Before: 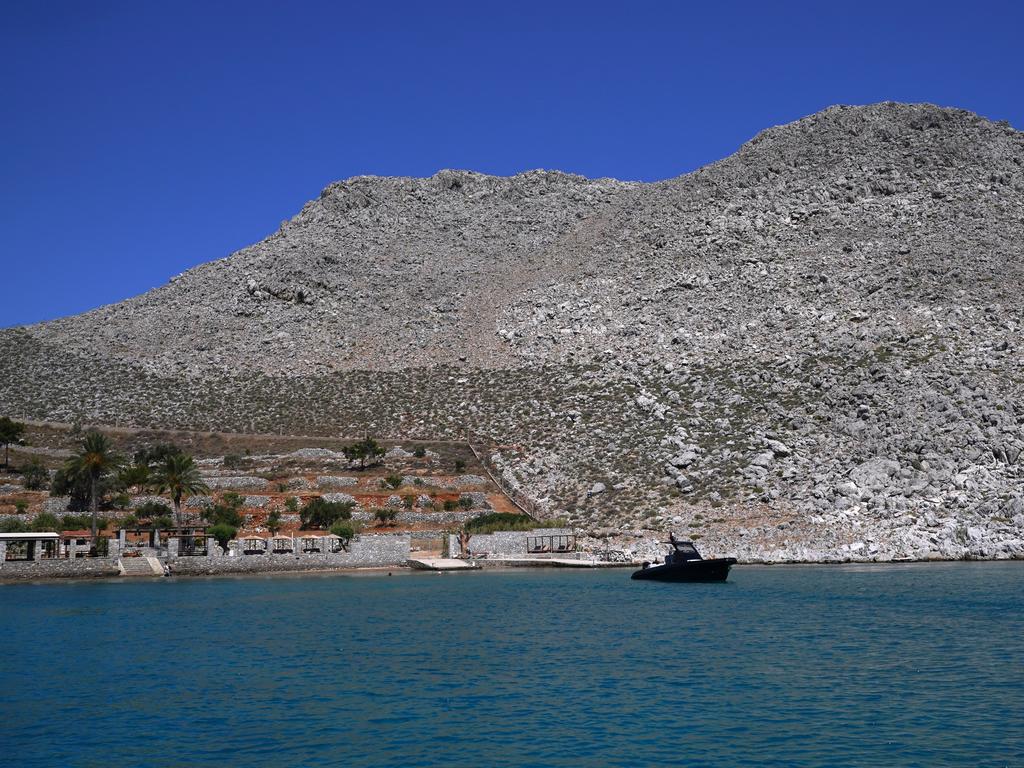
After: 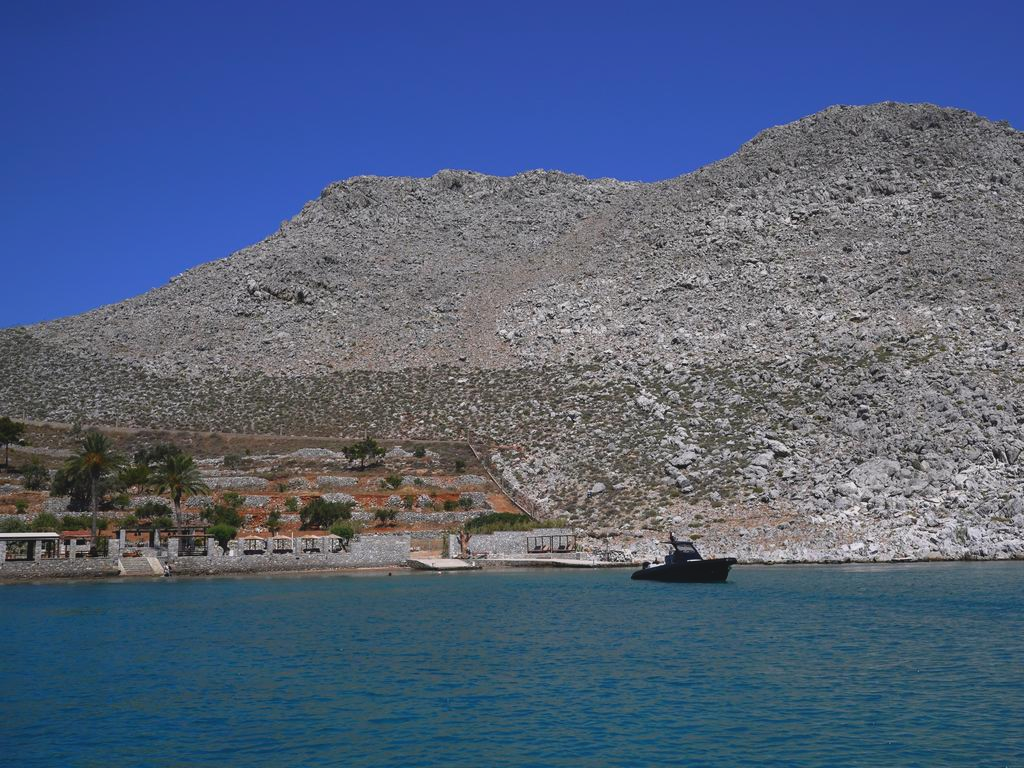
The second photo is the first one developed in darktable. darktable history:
local contrast: highlights 67%, shadows 67%, detail 81%, midtone range 0.32
